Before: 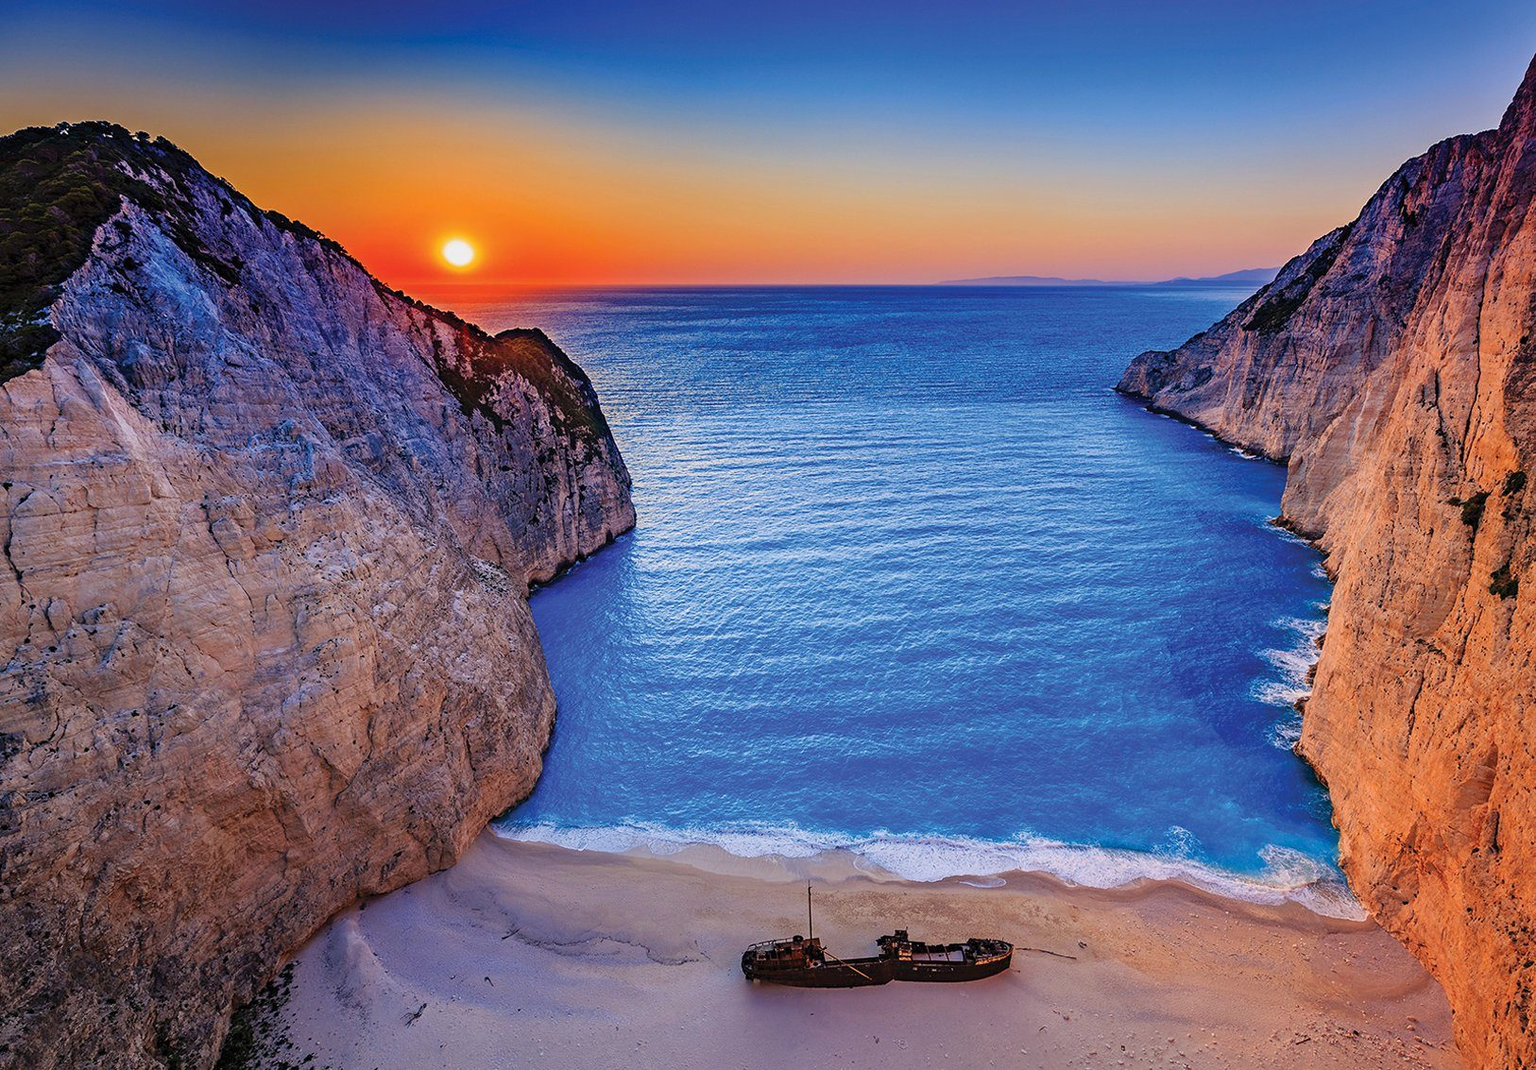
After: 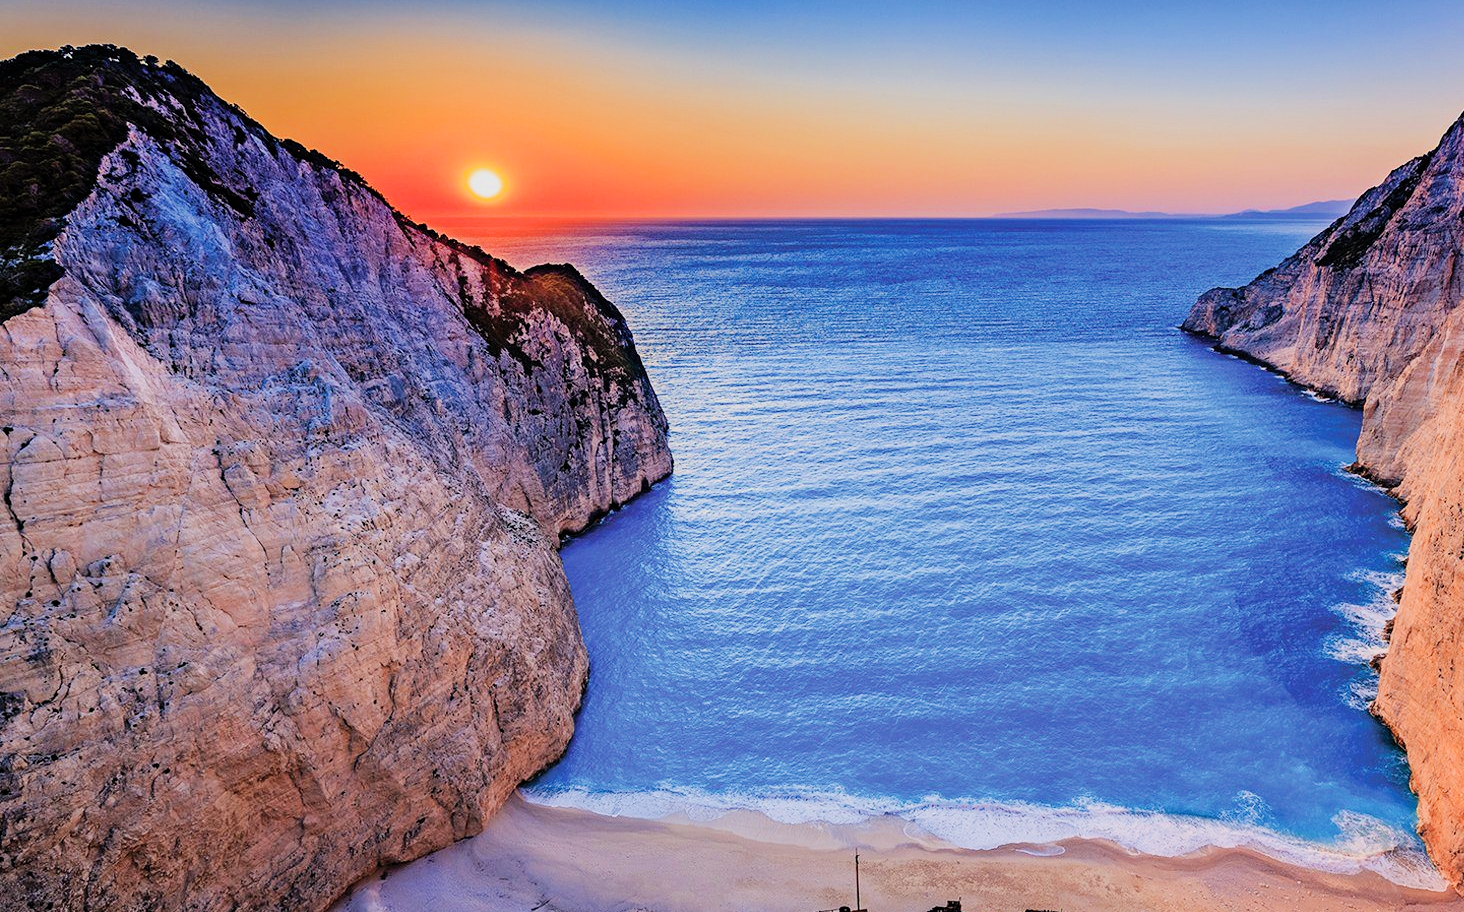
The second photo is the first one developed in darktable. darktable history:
filmic rgb: black relative exposure -7.65 EV, white relative exposure 4.56 EV, hardness 3.61, contrast 1.118
exposure: black level correction 0, exposure 0.697 EV, compensate highlight preservation false
crop: top 7.489%, right 9.912%, bottom 12.001%
